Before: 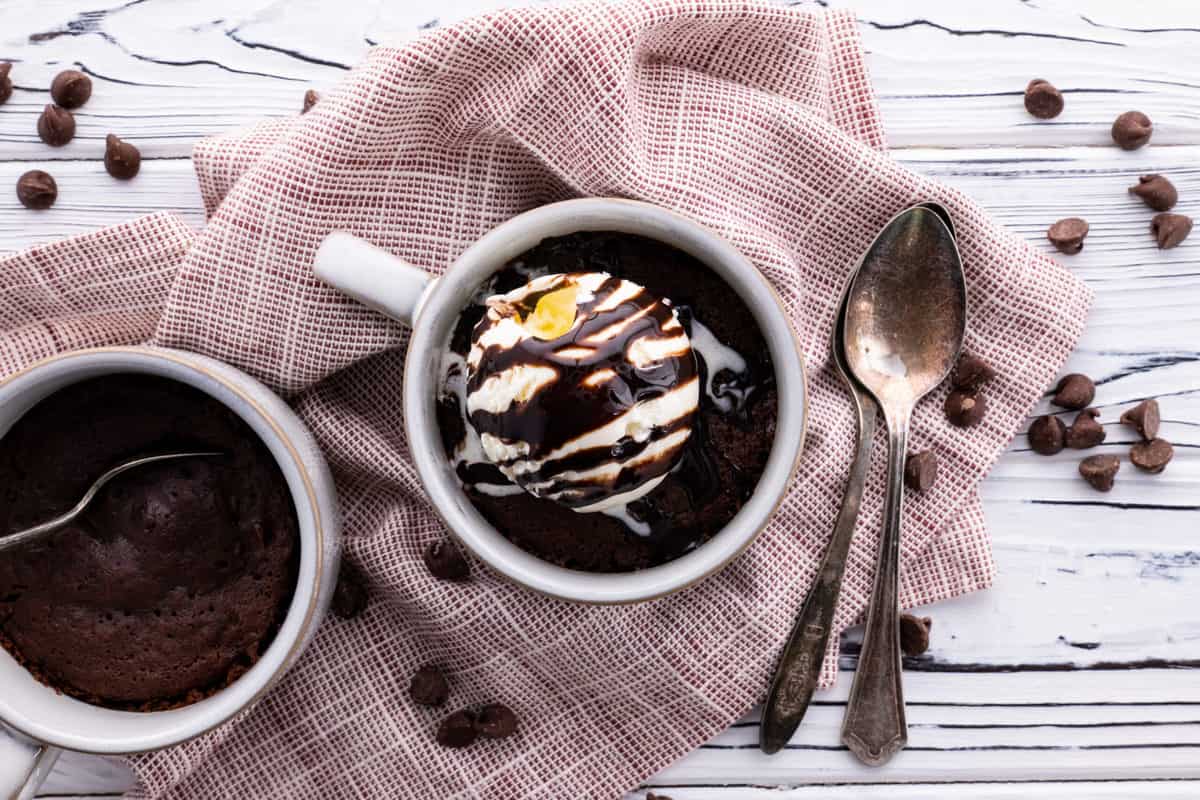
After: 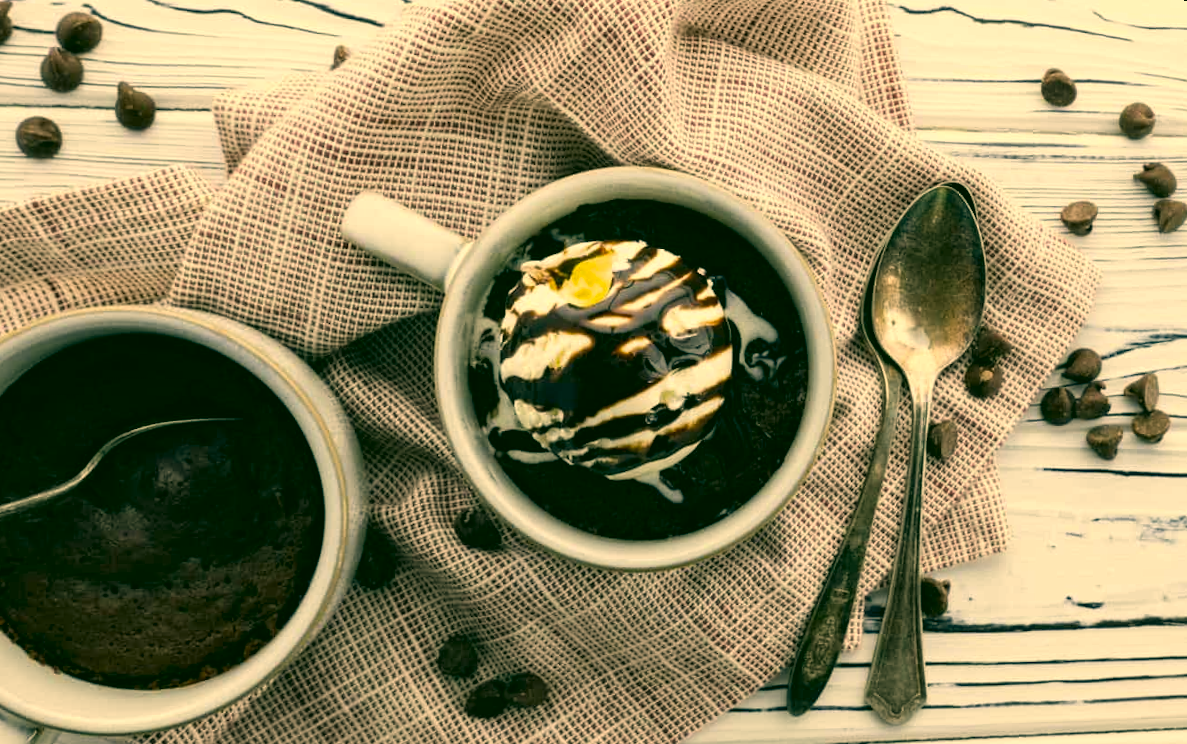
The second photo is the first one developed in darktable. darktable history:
rotate and perspective: rotation 0.679°, lens shift (horizontal) 0.136, crop left 0.009, crop right 0.991, crop top 0.078, crop bottom 0.95
color correction: highlights a* 5.62, highlights b* 33.57, shadows a* -25.86, shadows b* 4.02
